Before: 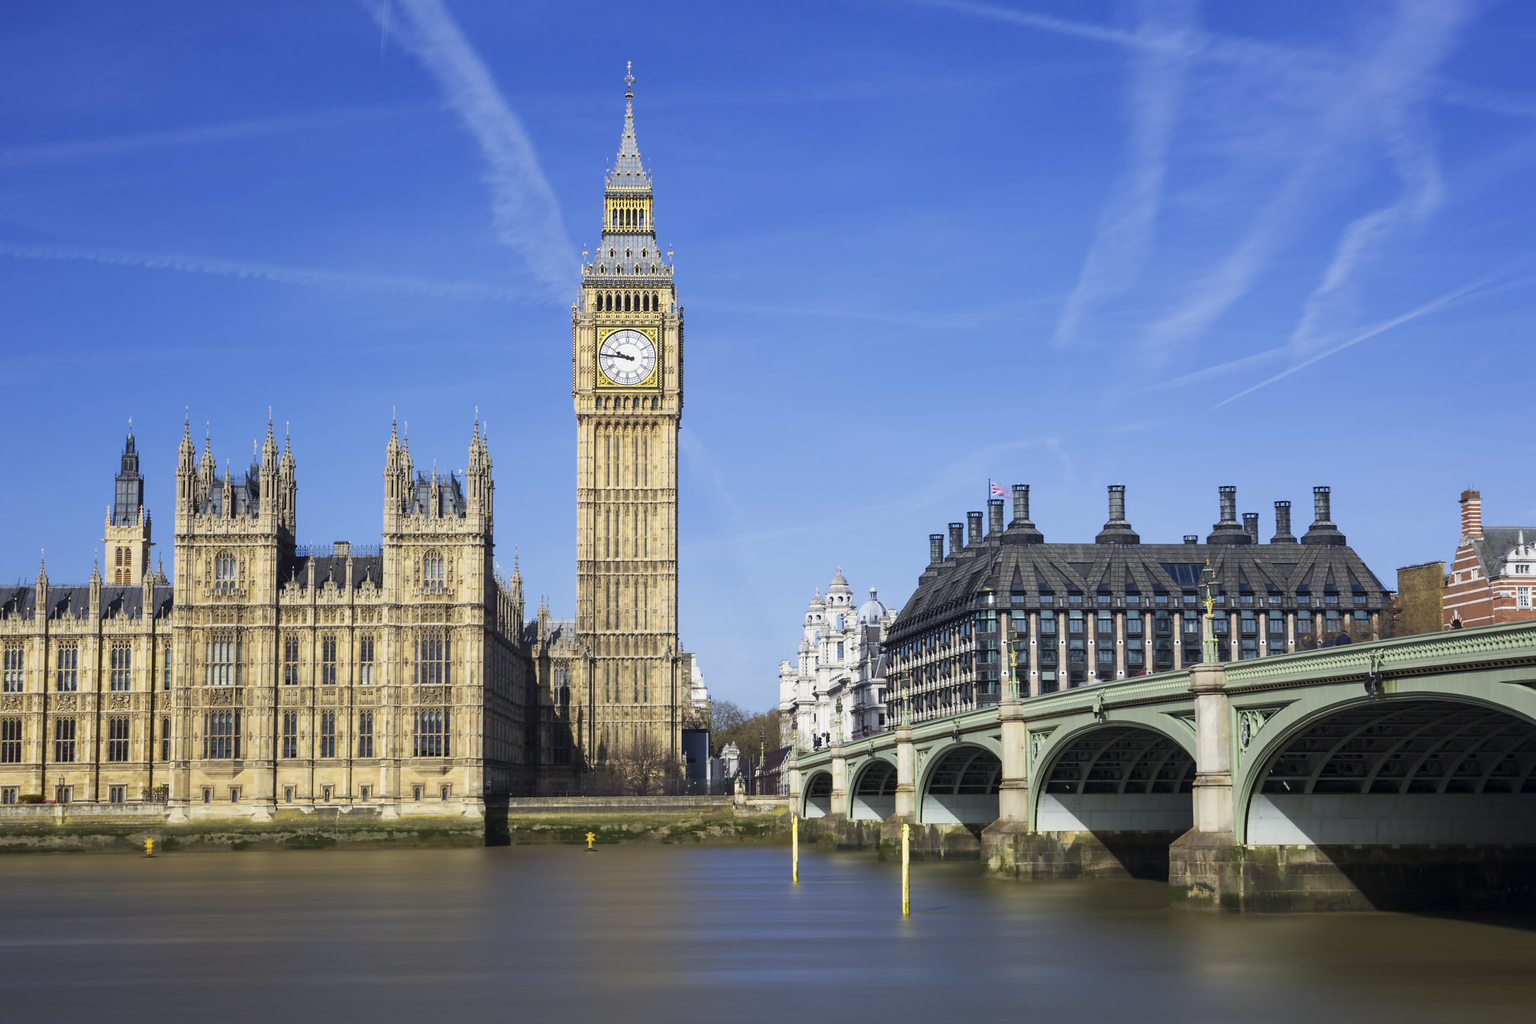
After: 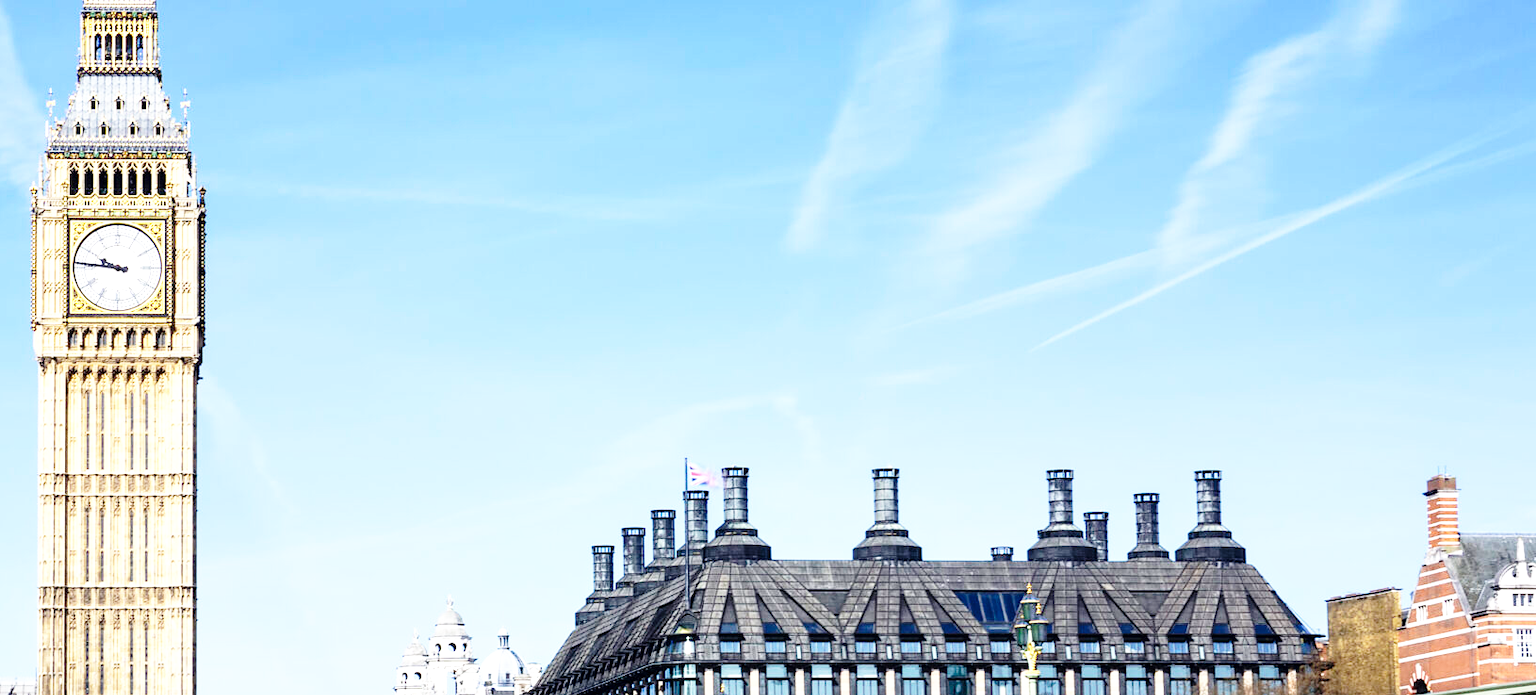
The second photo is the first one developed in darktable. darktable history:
local contrast: highlights 100%, shadows 100%, detail 120%, midtone range 0.2
exposure: exposure -0.04 EV, compensate highlight preservation false
base curve: curves: ch0 [(0, 0) (0.028, 0.03) (0.105, 0.232) (0.387, 0.748) (0.754, 0.968) (1, 1)], fusion 1, exposure shift 0.576, preserve colors none
crop: left 36.005%, top 18.293%, right 0.31%, bottom 38.444%
tone equalizer: -8 EV -0.417 EV, -7 EV -0.389 EV, -6 EV -0.333 EV, -5 EV -0.222 EV, -3 EV 0.222 EV, -2 EV 0.333 EV, -1 EV 0.389 EV, +0 EV 0.417 EV, edges refinement/feathering 500, mask exposure compensation -1.25 EV, preserve details no
